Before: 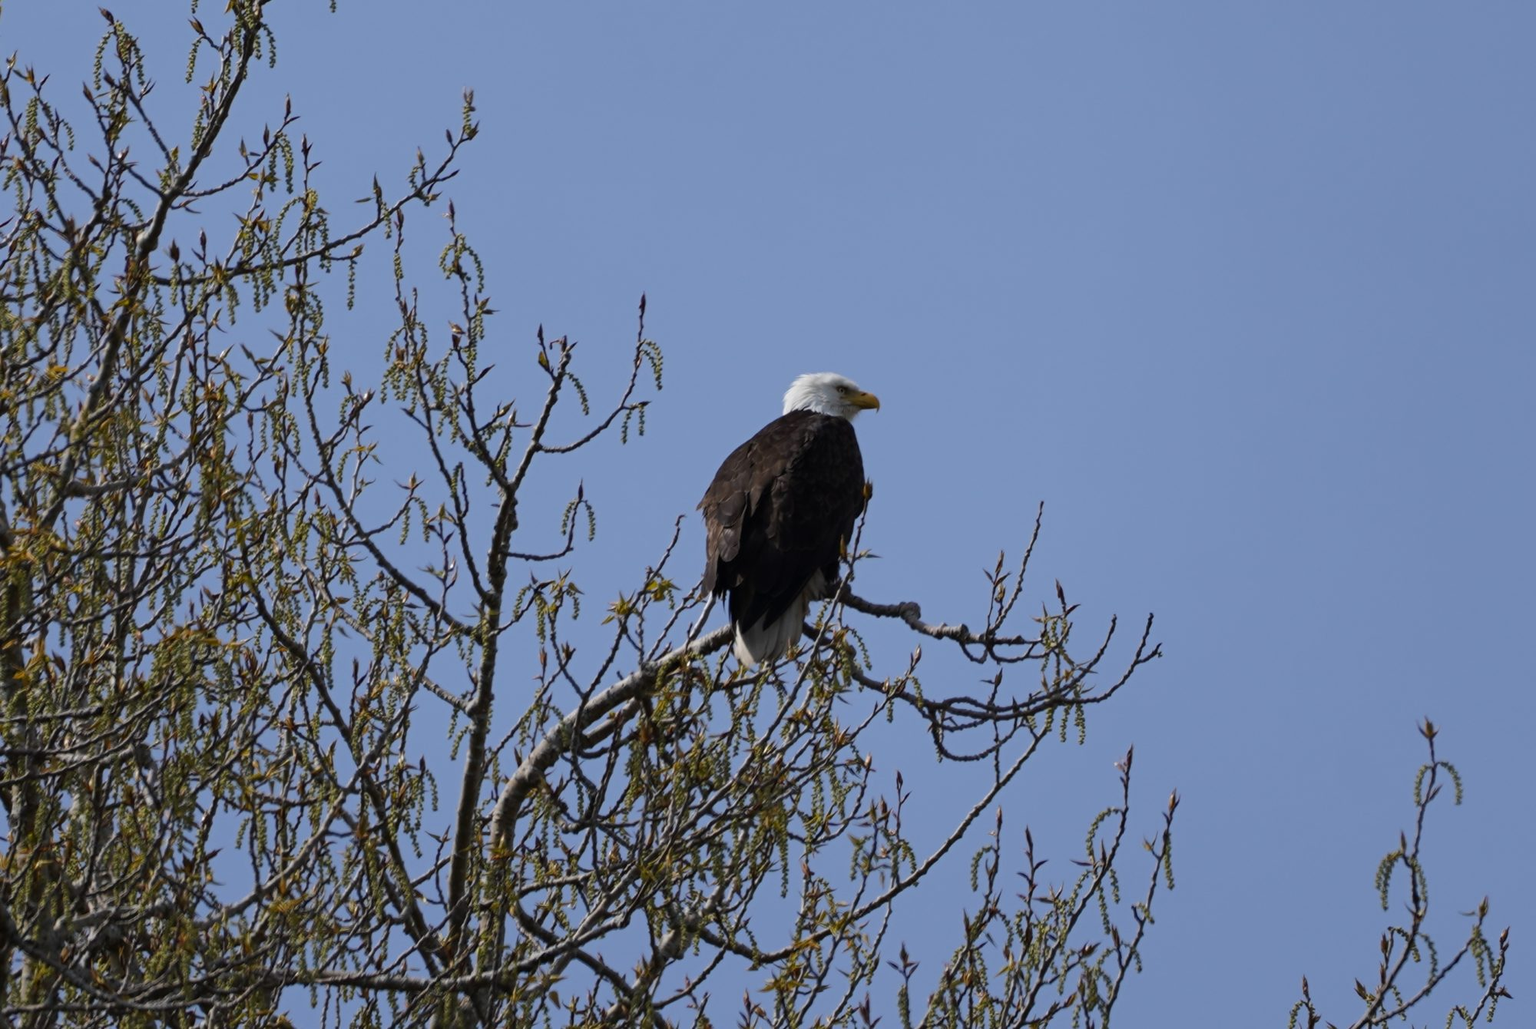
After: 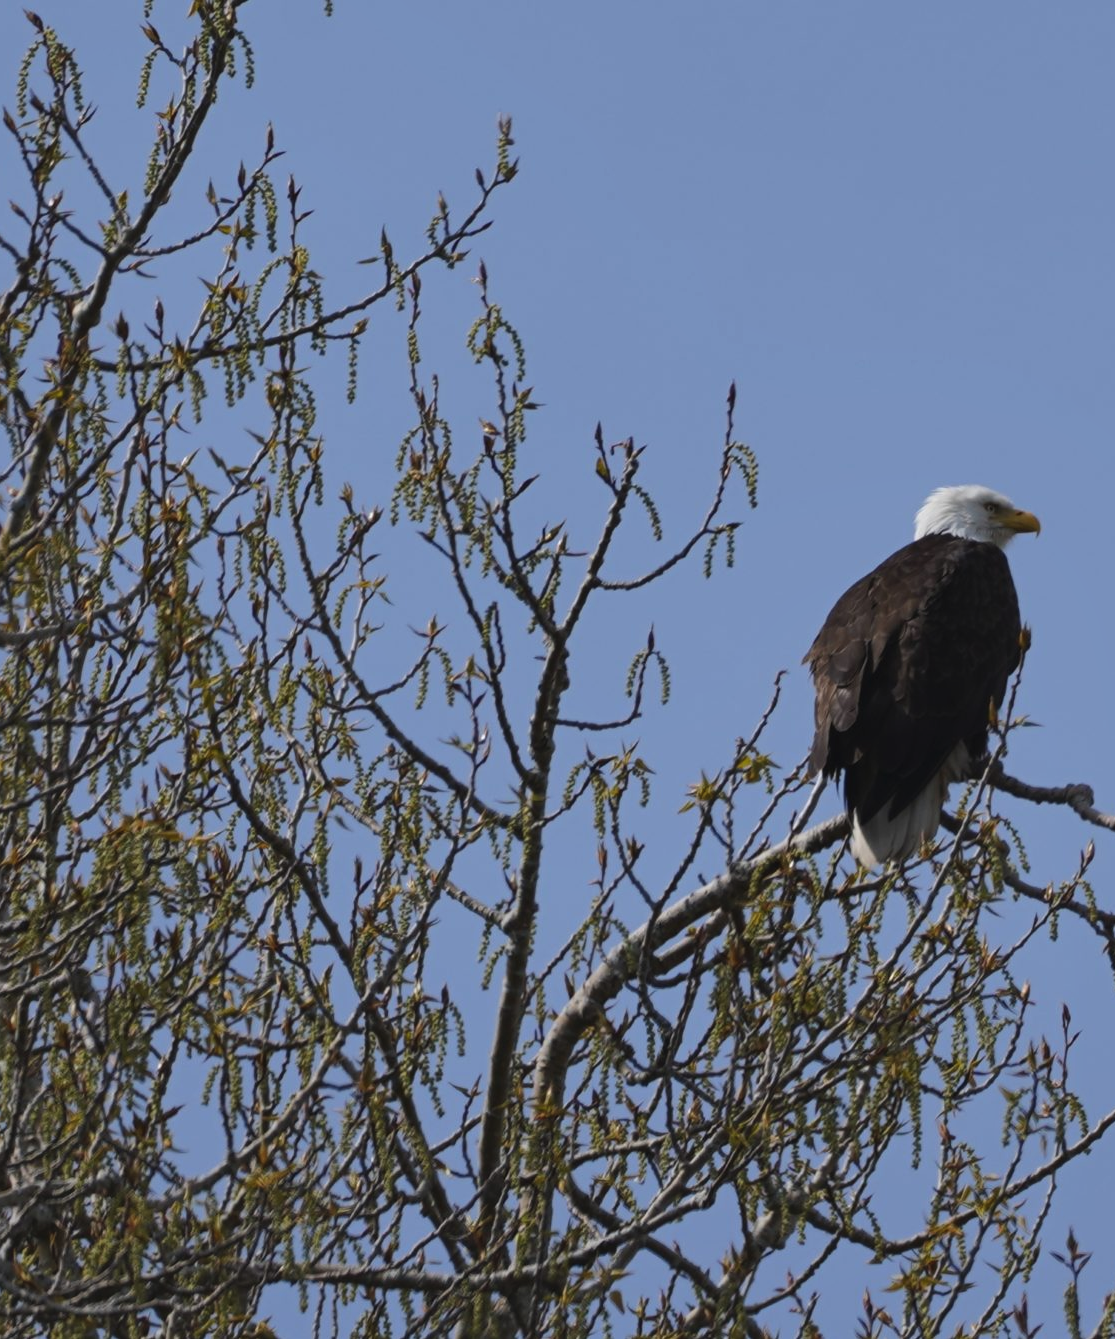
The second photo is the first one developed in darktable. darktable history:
local contrast: mode bilateral grid, contrast 100, coarseness 99, detail 109%, midtone range 0.2
crop: left 5.299%, right 38.936%
shadows and highlights: shadows 24.93, white point adjustment -3.08, highlights -30.19
exposure: black level correction -0.004, exposure 0.058 EV, compensate highlight preservation false
